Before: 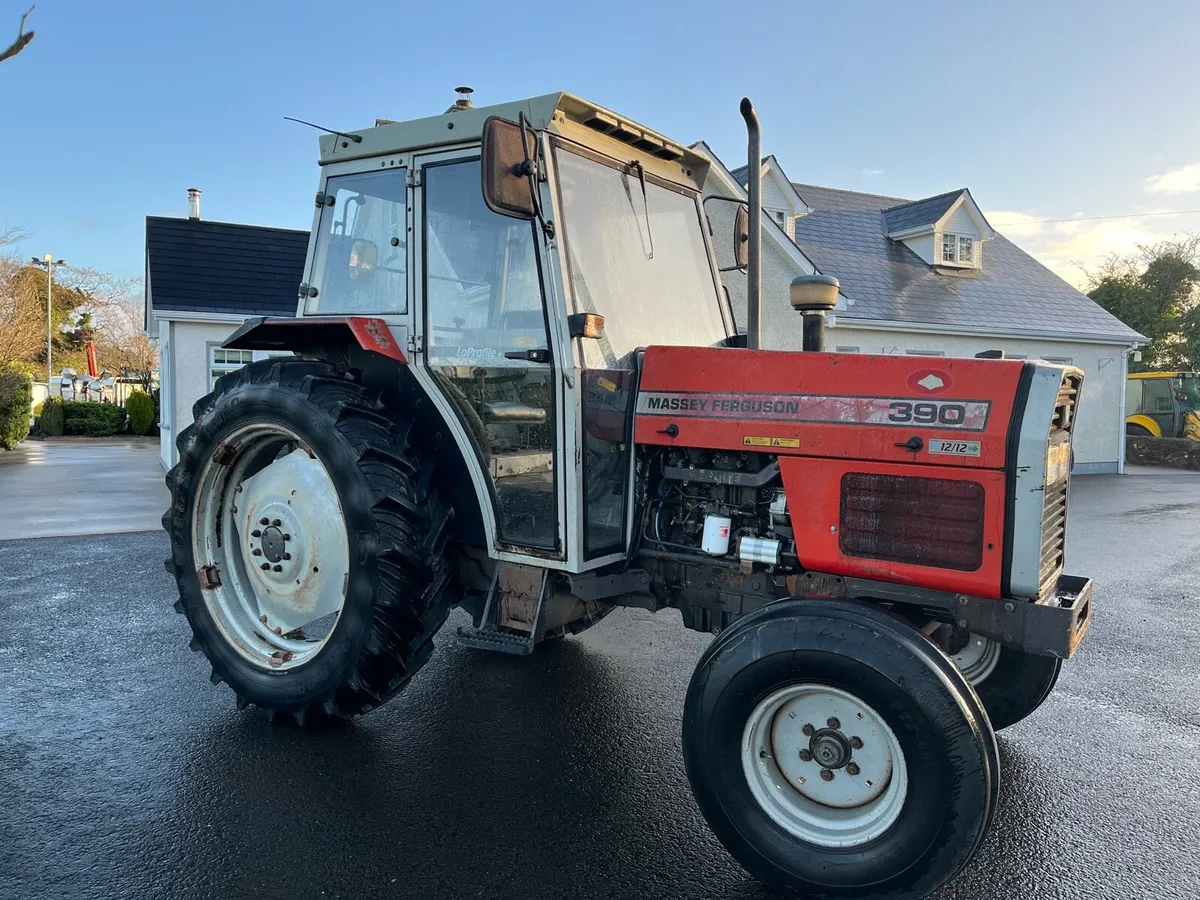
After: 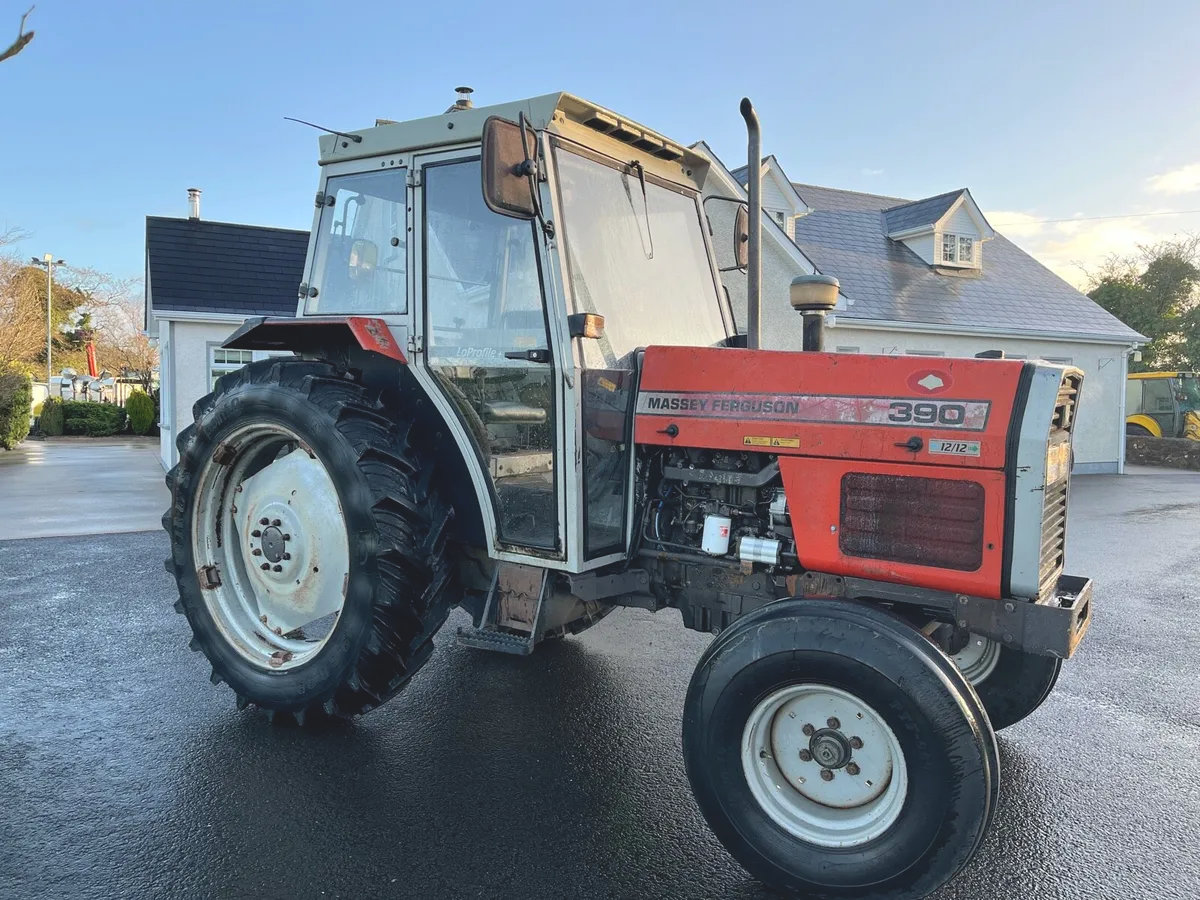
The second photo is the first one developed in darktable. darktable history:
contrast brightness saturation: contrast -0.15, brightness 0.05, saturation -0.12
levels: mode automatic
